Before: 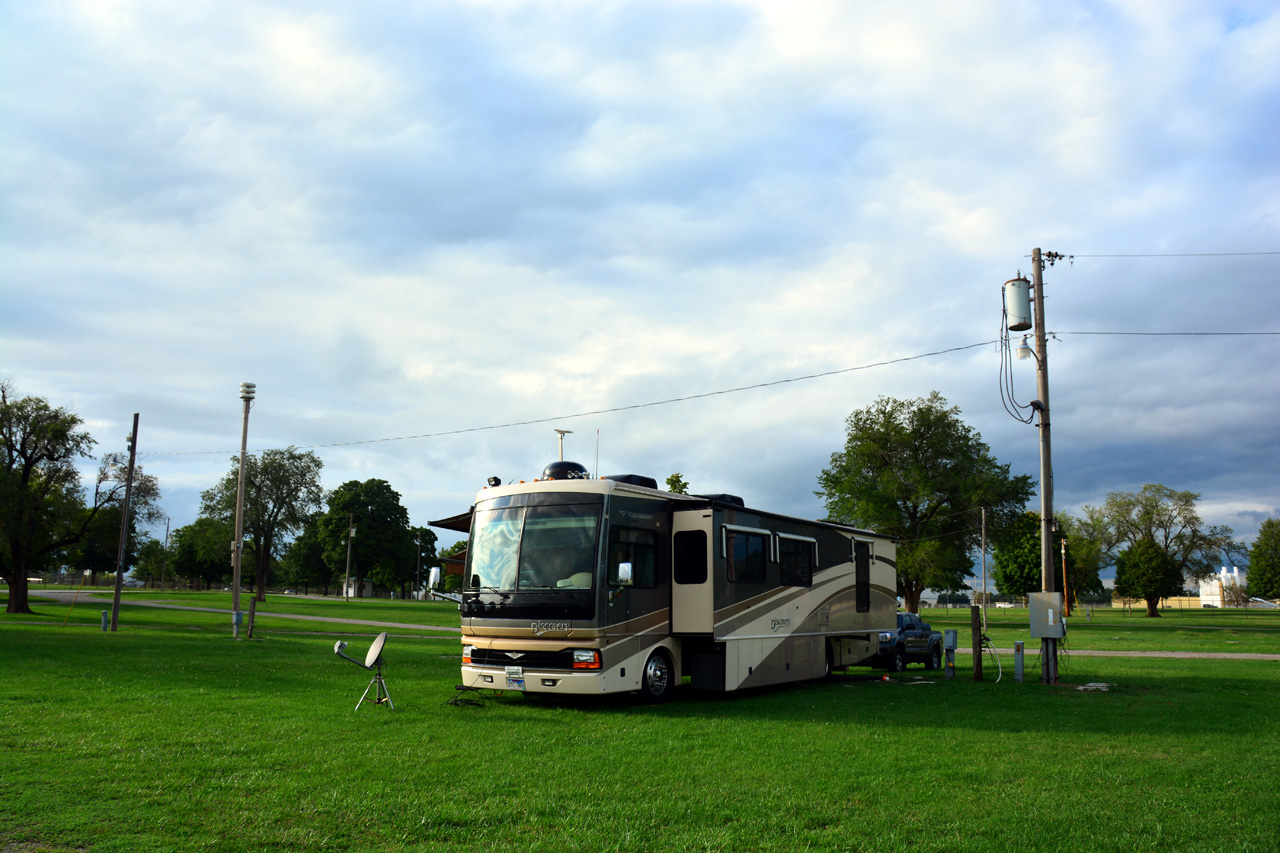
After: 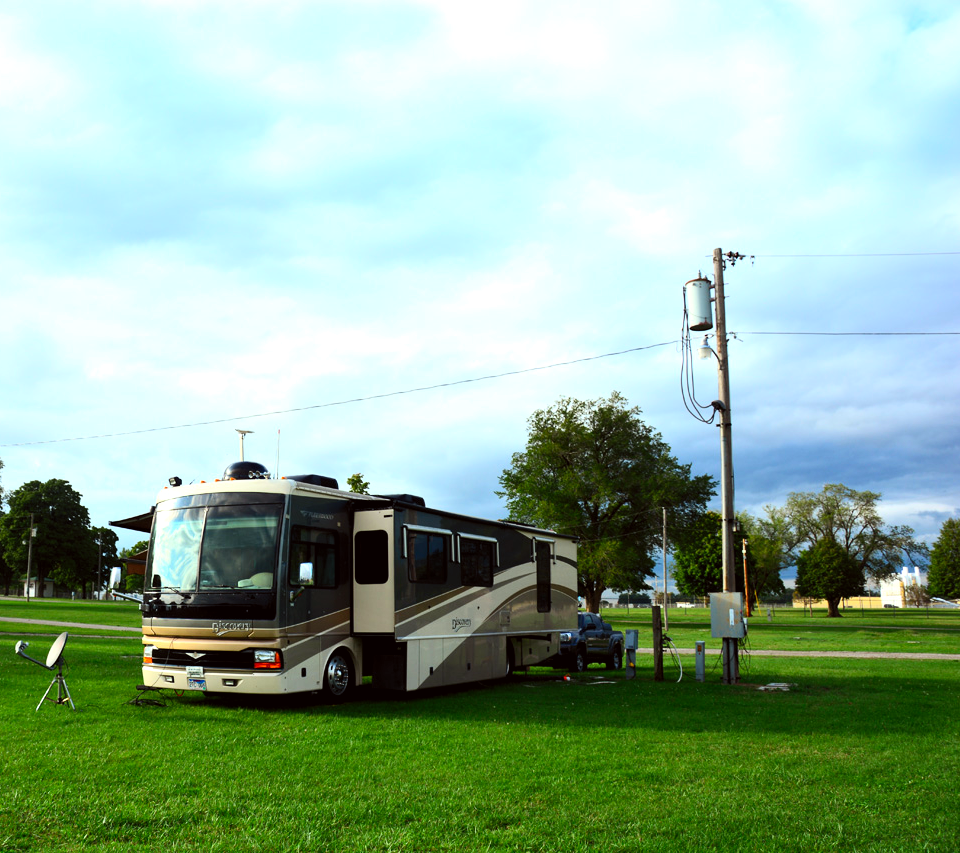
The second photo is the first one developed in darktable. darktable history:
contrast brightness saturation: contrast 0.202, brightness 0.161, saturation 0.225
color correction: highlights a* -2.93, highlights b* -2.8, shadows a* 2.14, shadows b* 2.63
levels: white 90.7%, levels [0.016, 0.484, 0.953]
crop and rotate: left 24.941%
